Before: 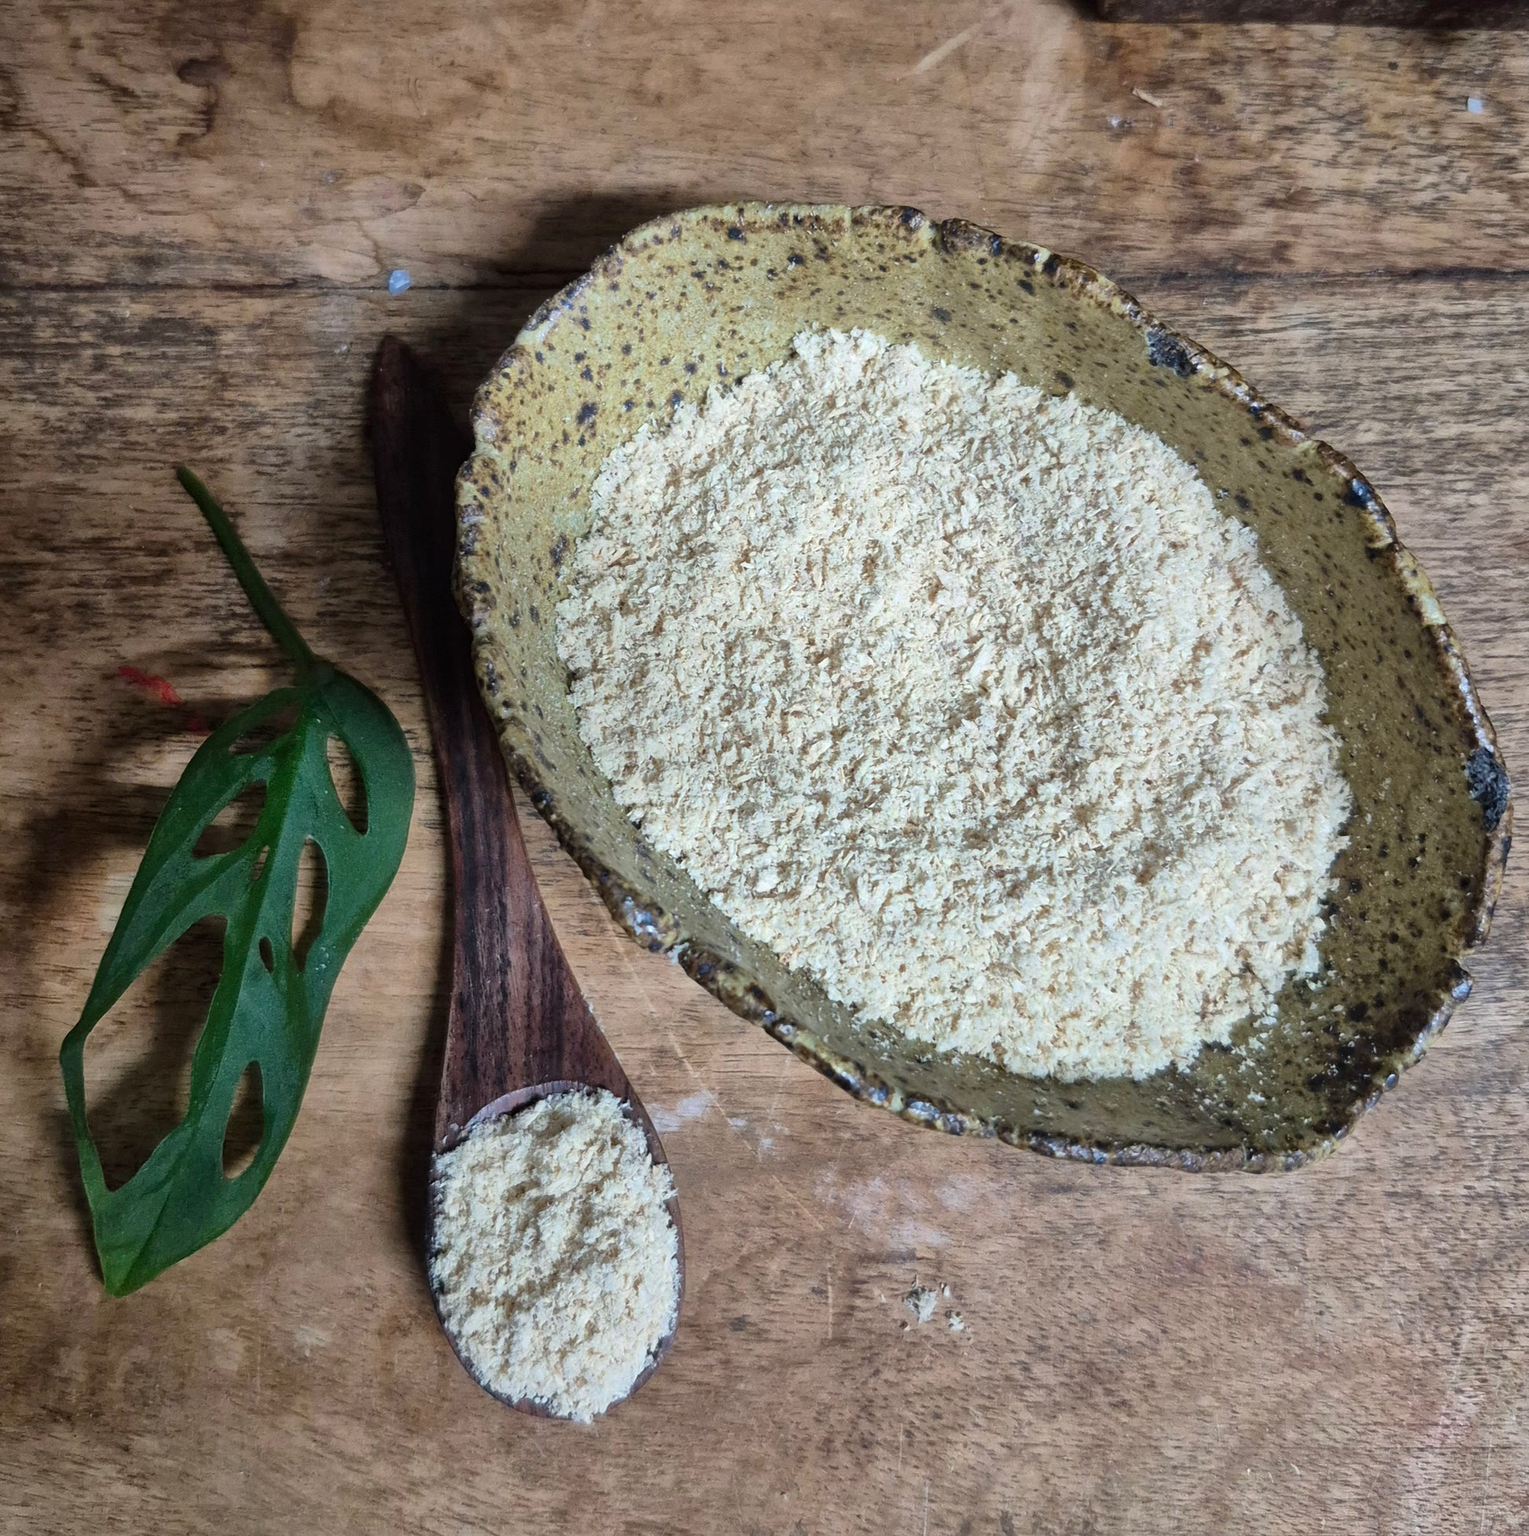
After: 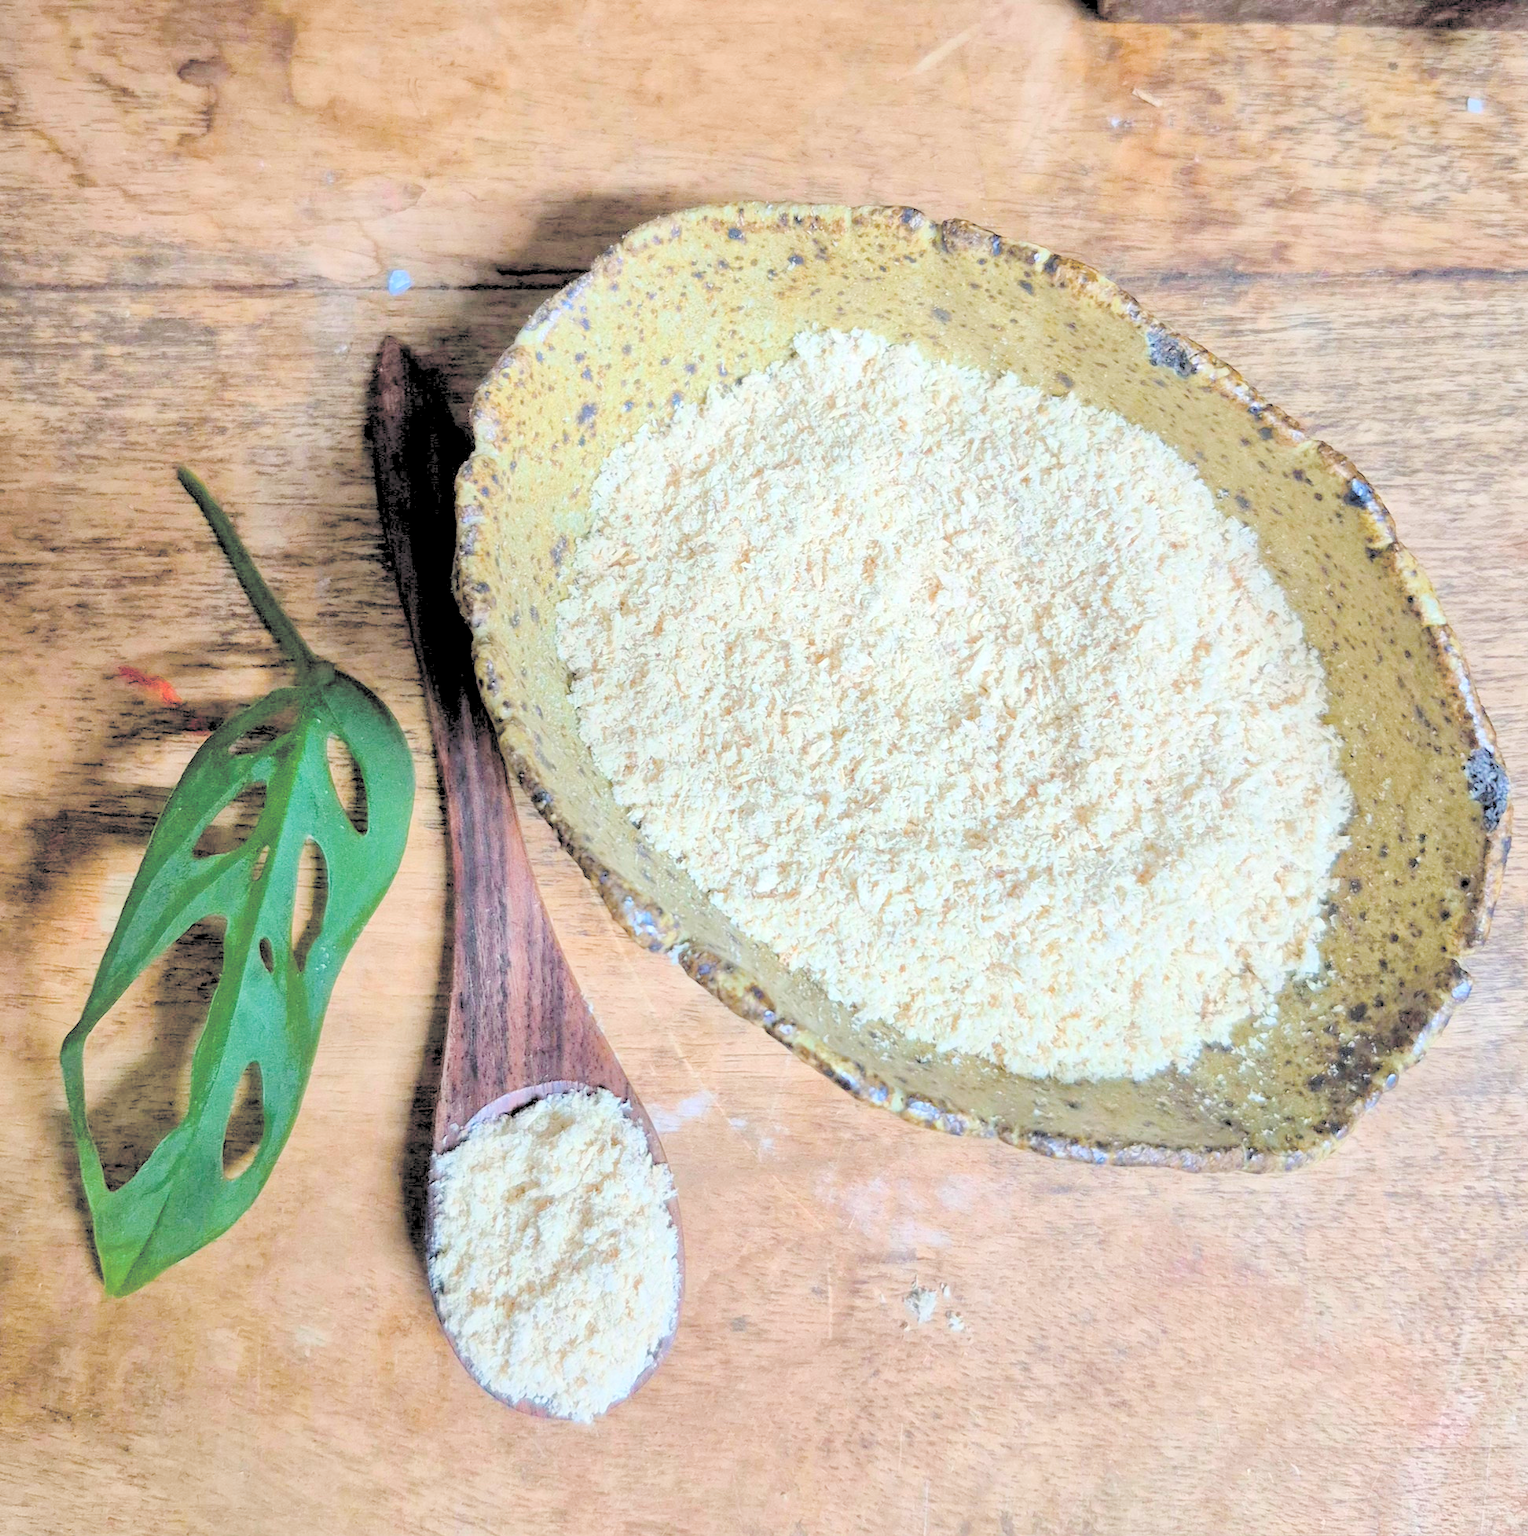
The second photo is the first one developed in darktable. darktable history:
contrast brightness saturation: brightness 0.985
color balance rgb: global offset › luminance -0.391%, perceptual saturation grading › global saturation 34.787%, perceptual saturation grading › highlights -24.853%, perceptual saturation grading › shadows 49.769%, perceptual brilliance grading › global brilliance 2.662%
